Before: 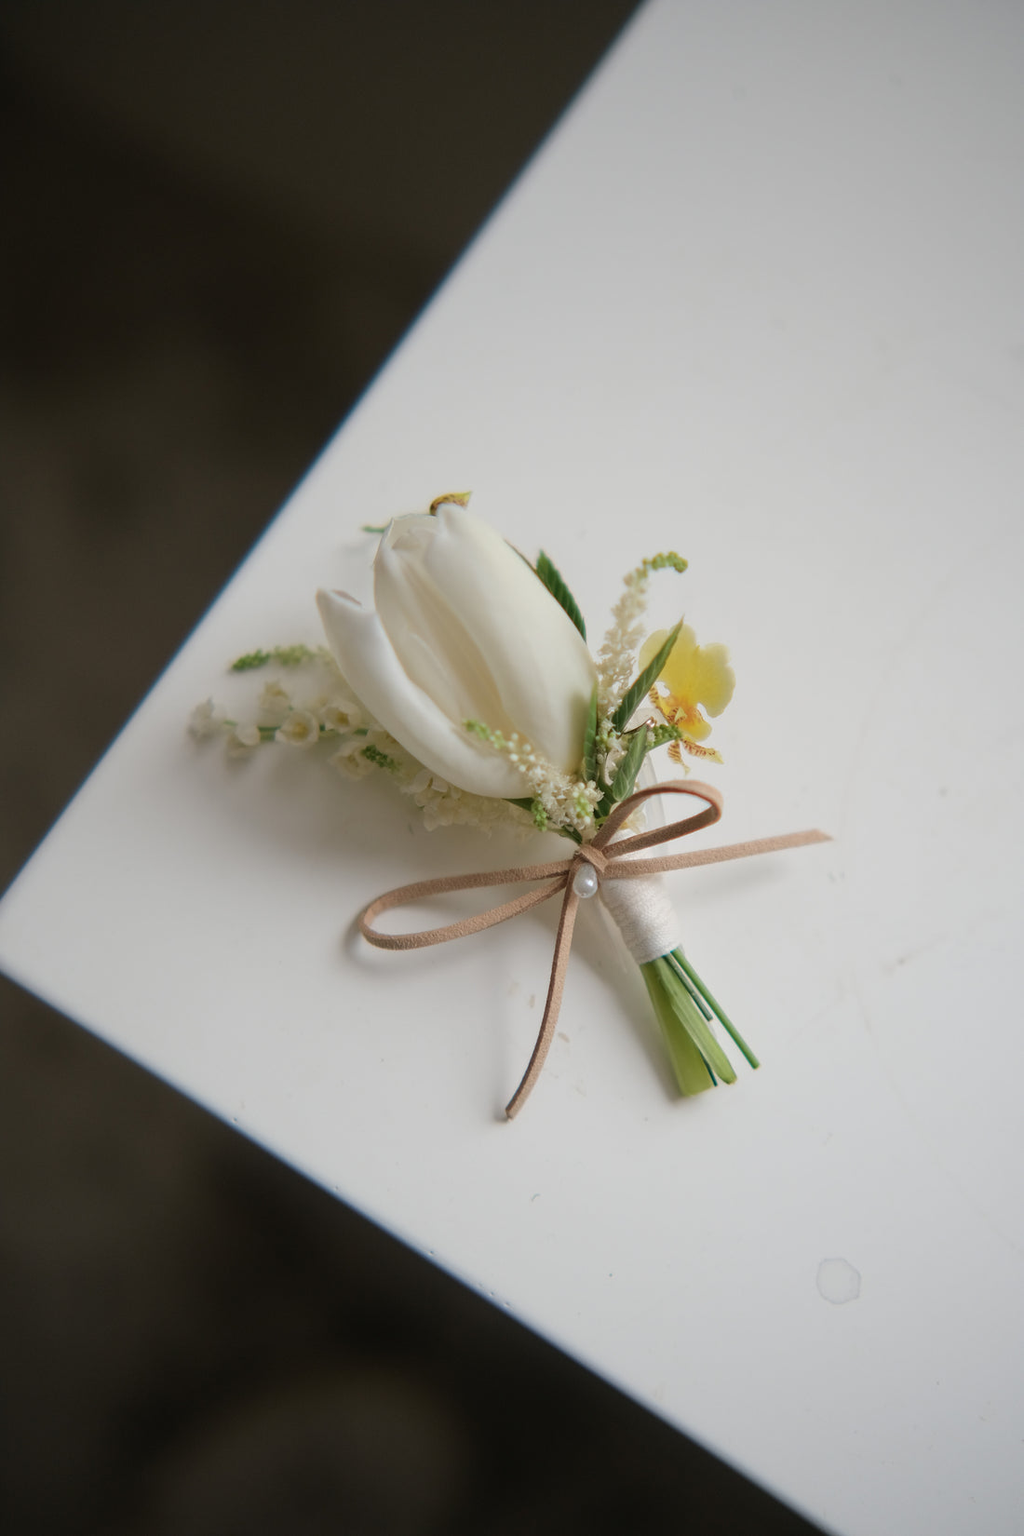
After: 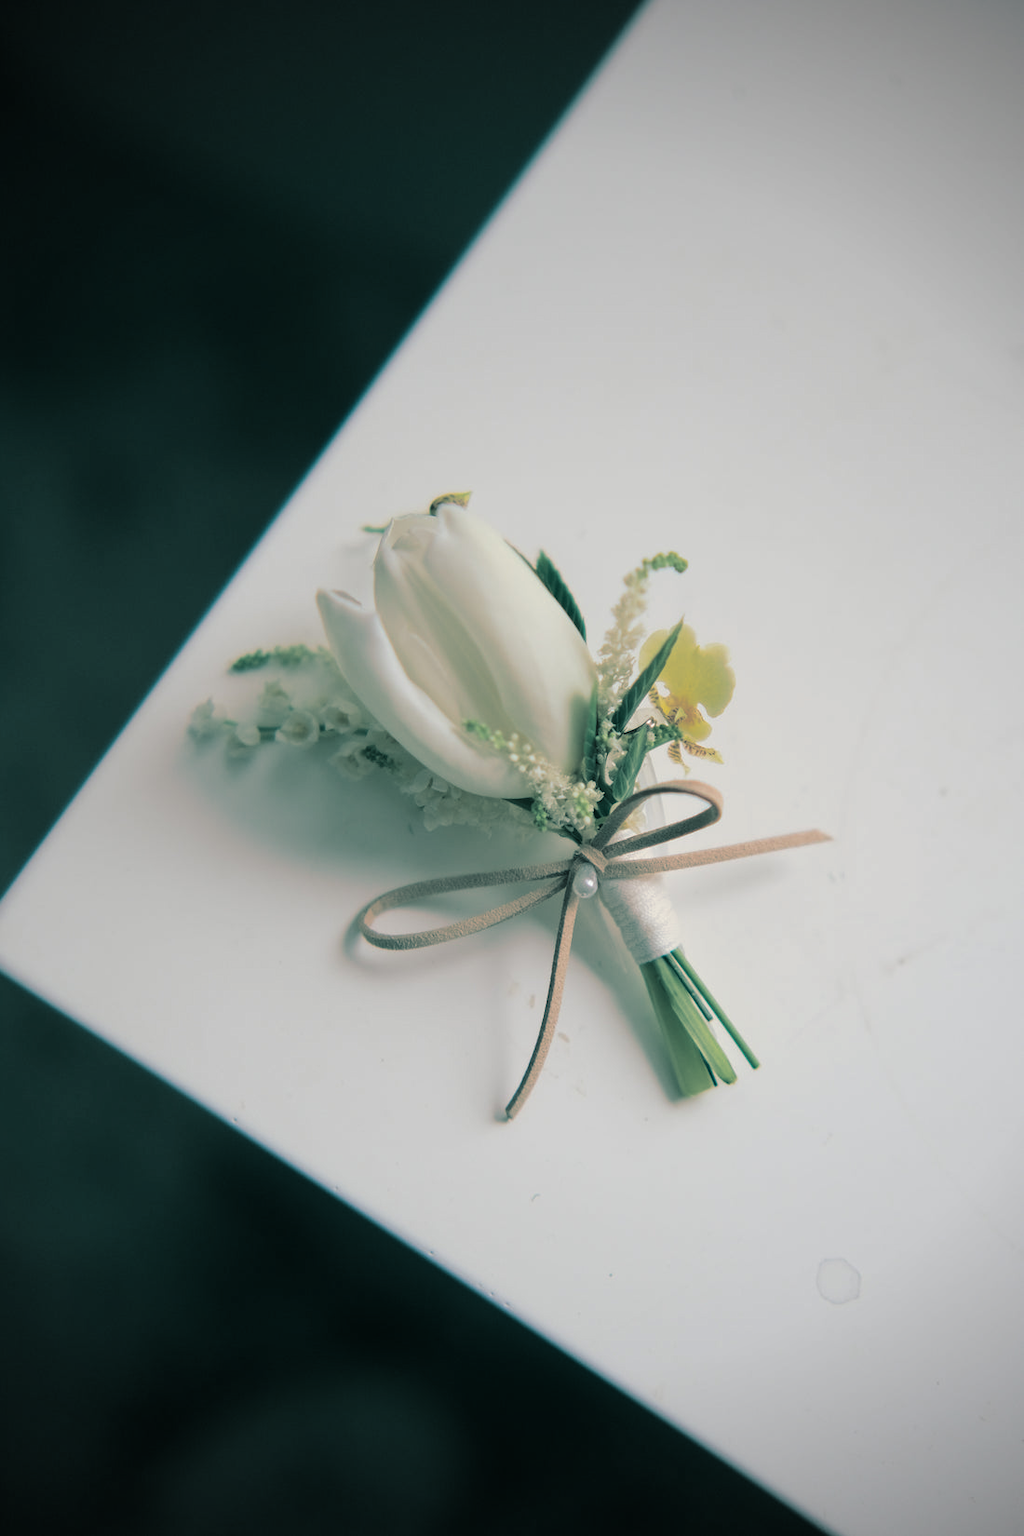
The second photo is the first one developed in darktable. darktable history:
split-toning: shadows › hue 186.43°, highlights › hue 49.29°, compress 30.29%
tone curve: curves: ch0 [(0, 0) (0.08, 0.056) (0.4, 0.4) (0.6, 0.612) (0.92, 0.924) (1, 1)], color space Lab, linked channels, preserve colors none
vignetting: unbound false
